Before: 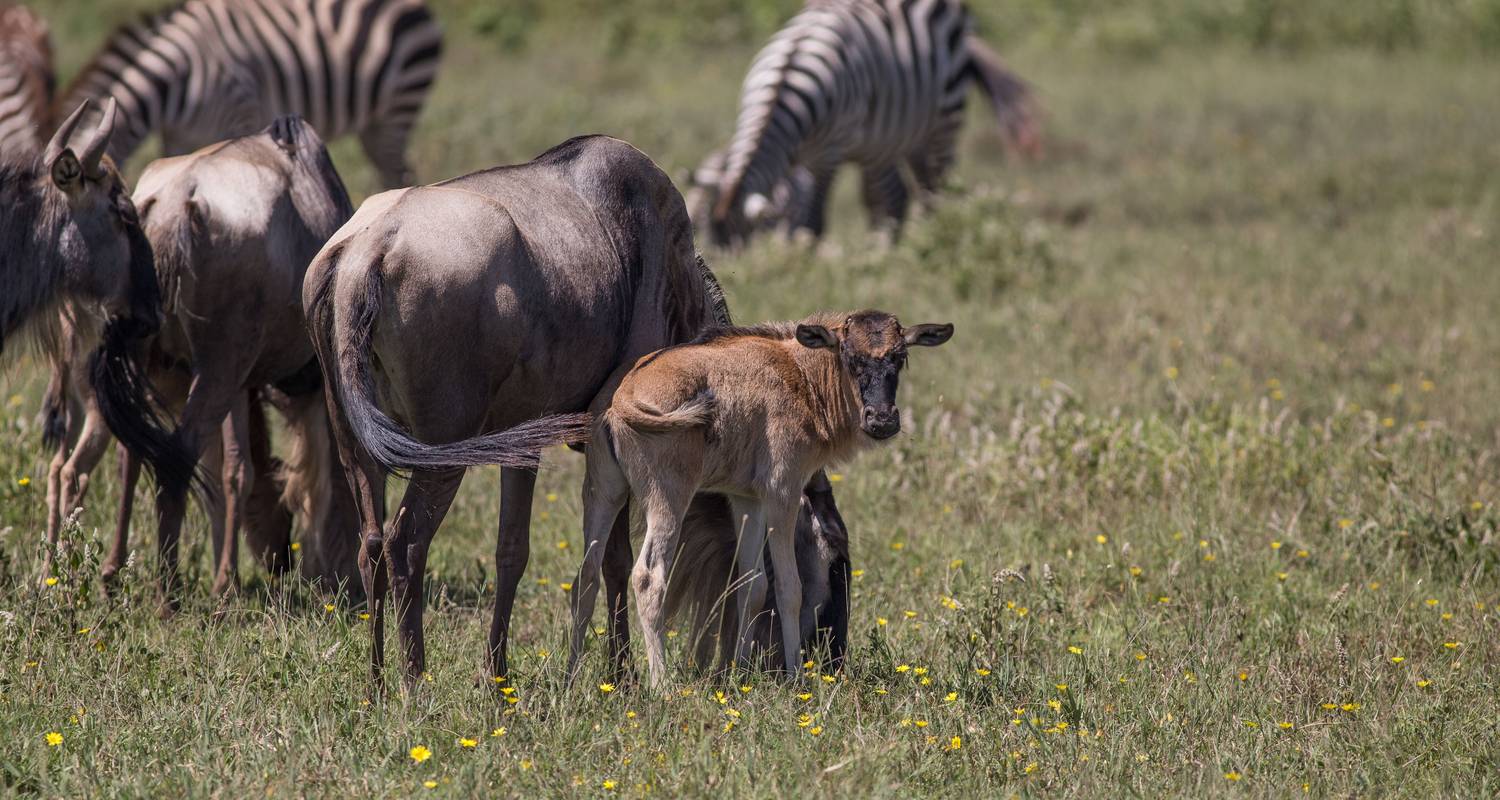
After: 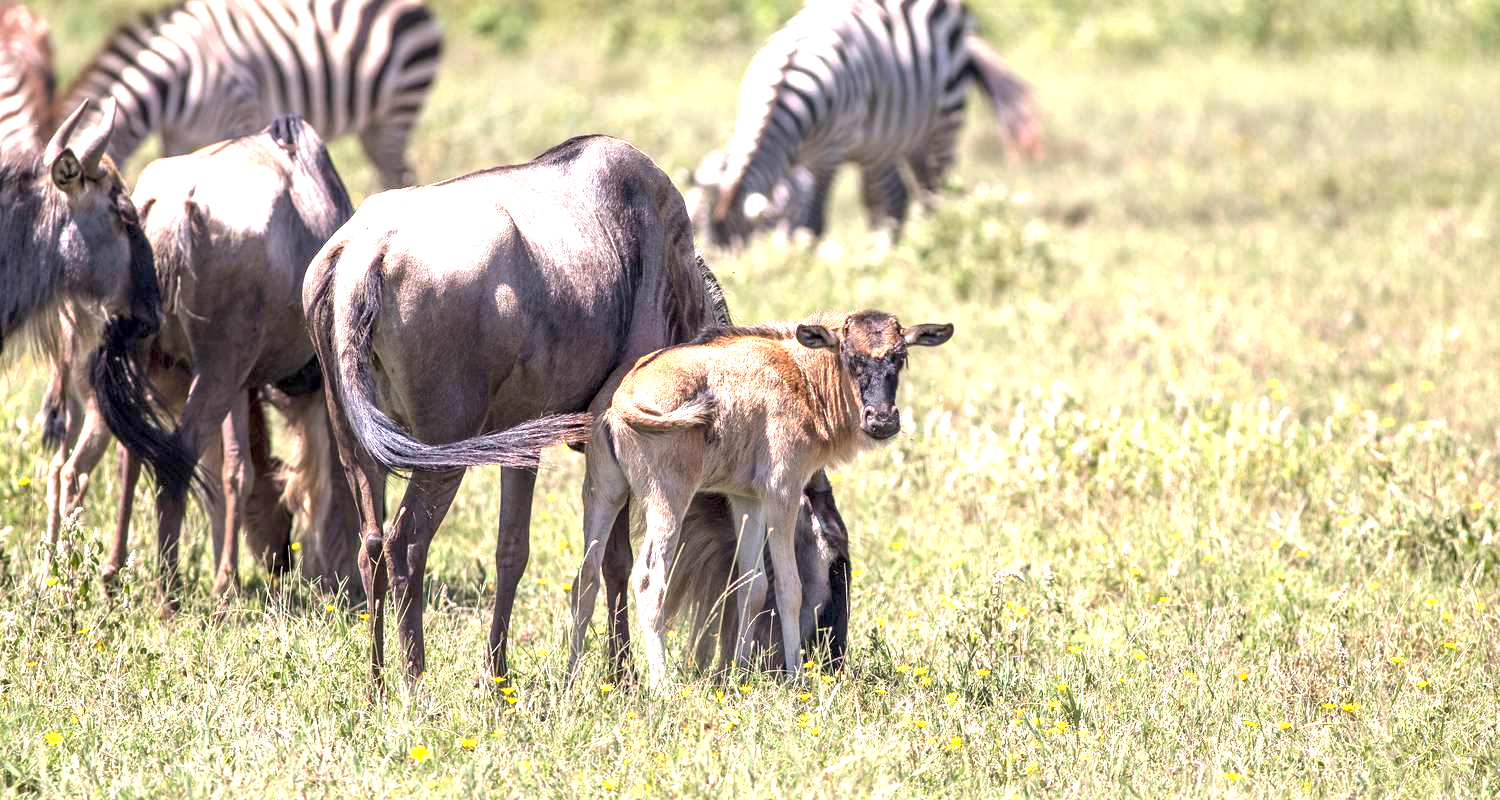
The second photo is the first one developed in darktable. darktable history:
exposure: black level correction 0.002, exposure 1.996 EV, compensate highlight preservation false
